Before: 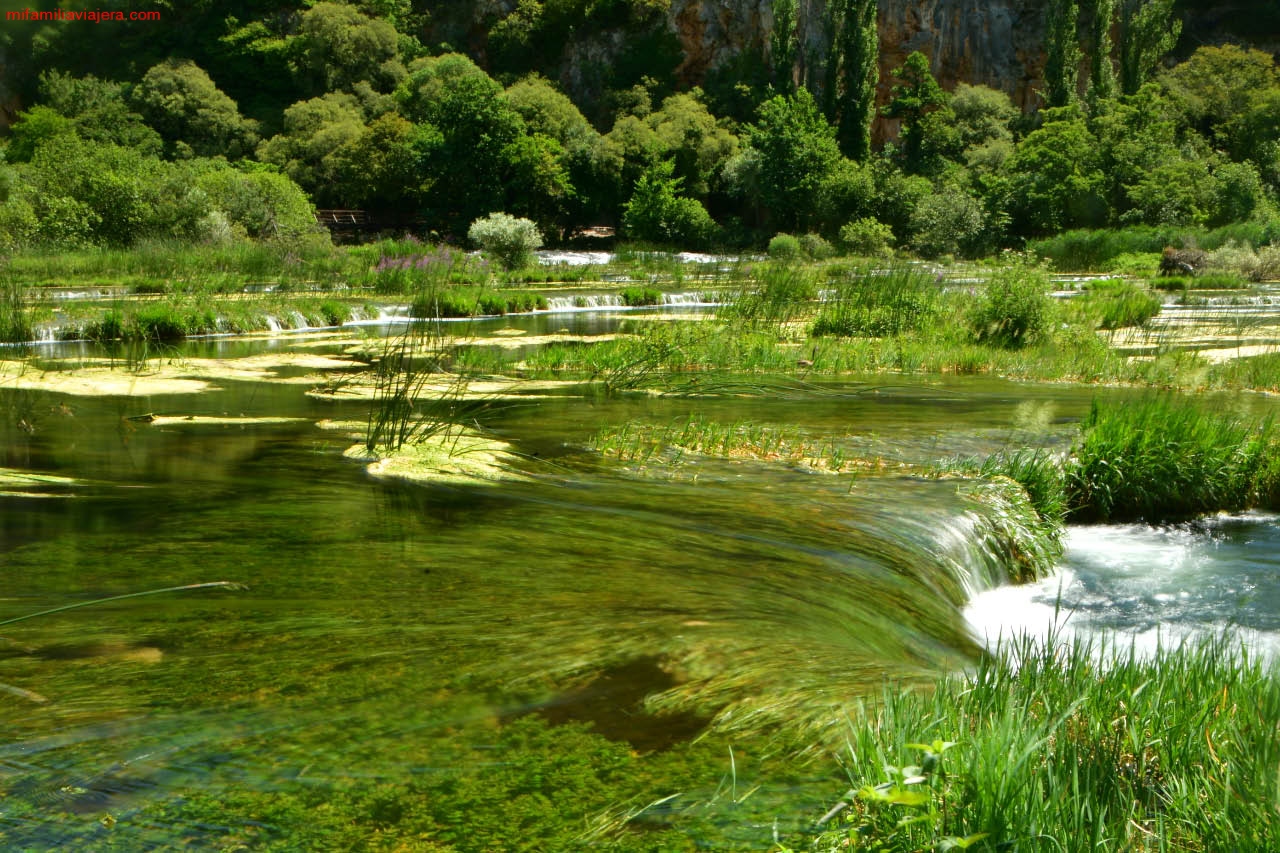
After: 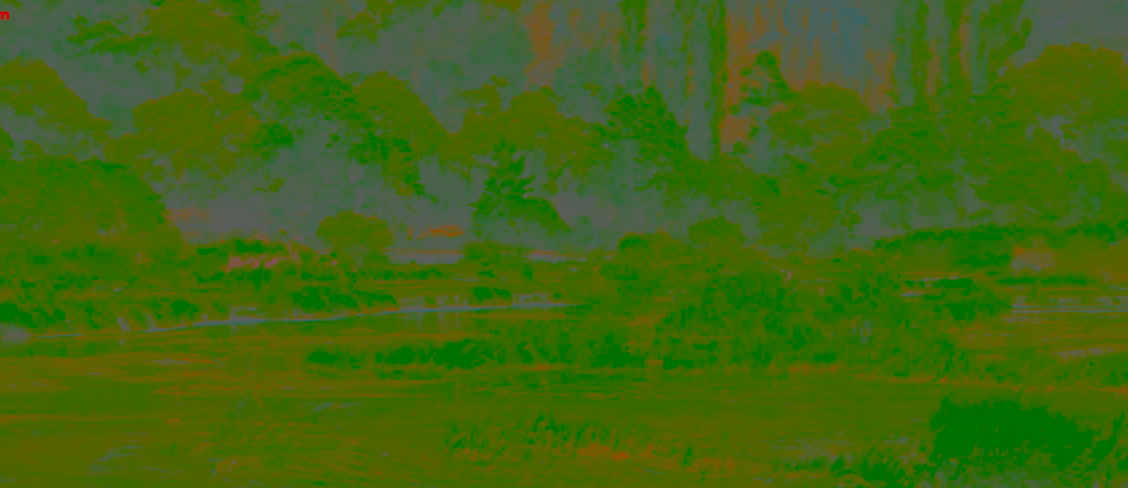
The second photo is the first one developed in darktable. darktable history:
crop and rotate: left 11.812%, bottom 42.776%
contrast brightness saturation: contrast -0.99, brightness -0.17, saturation 0.75
